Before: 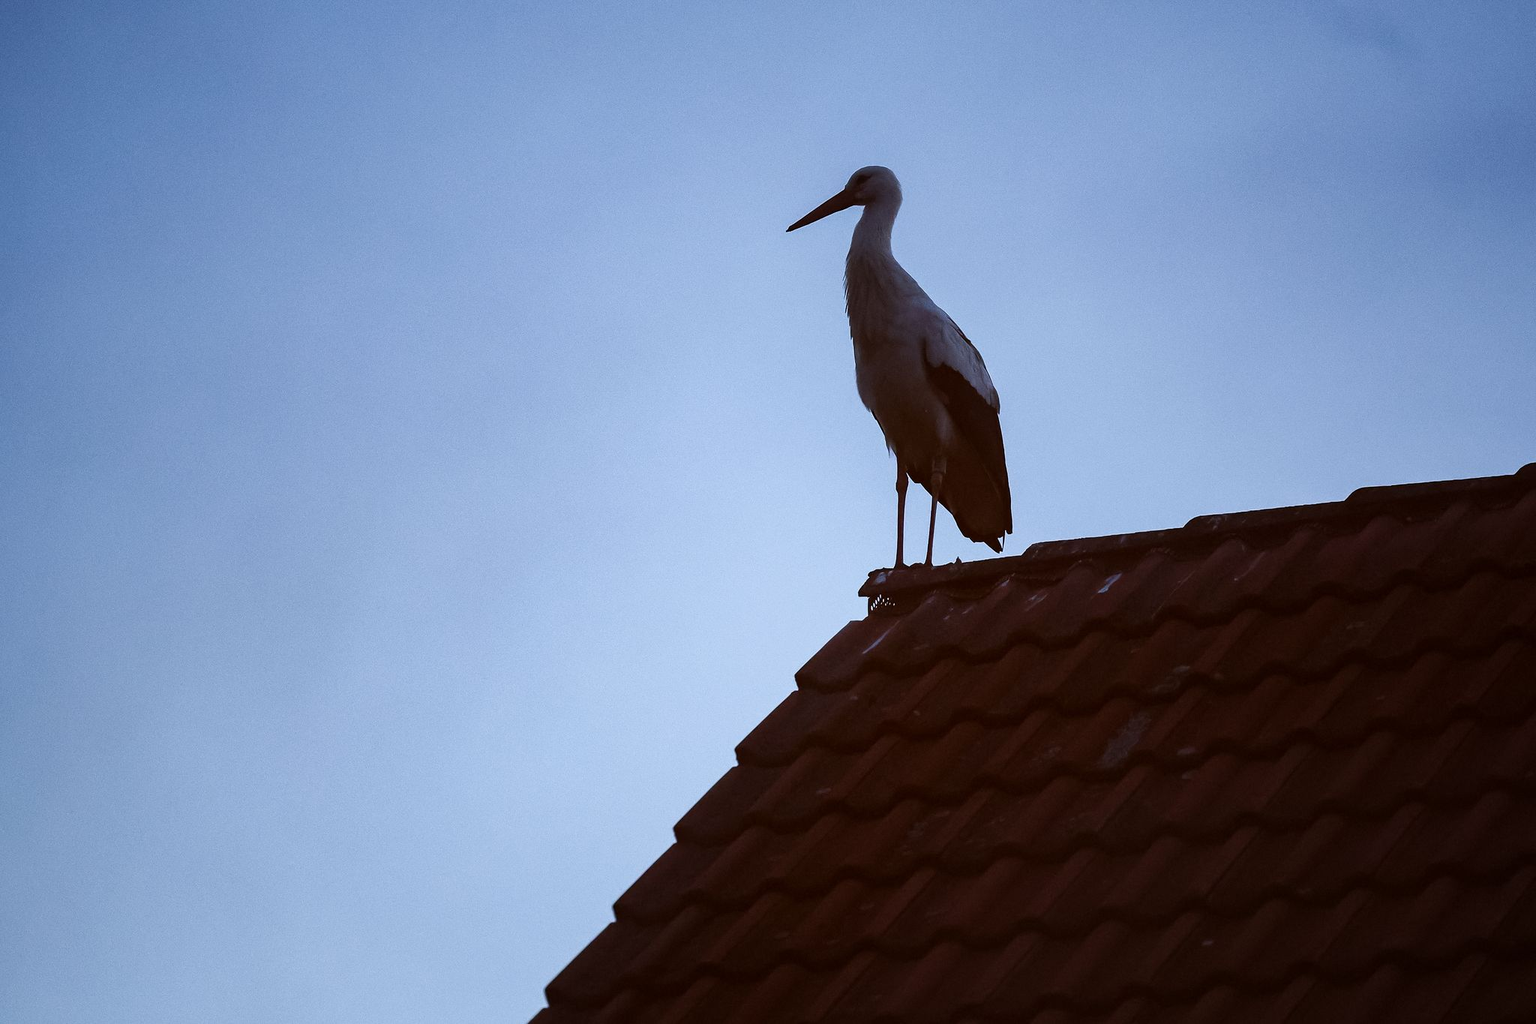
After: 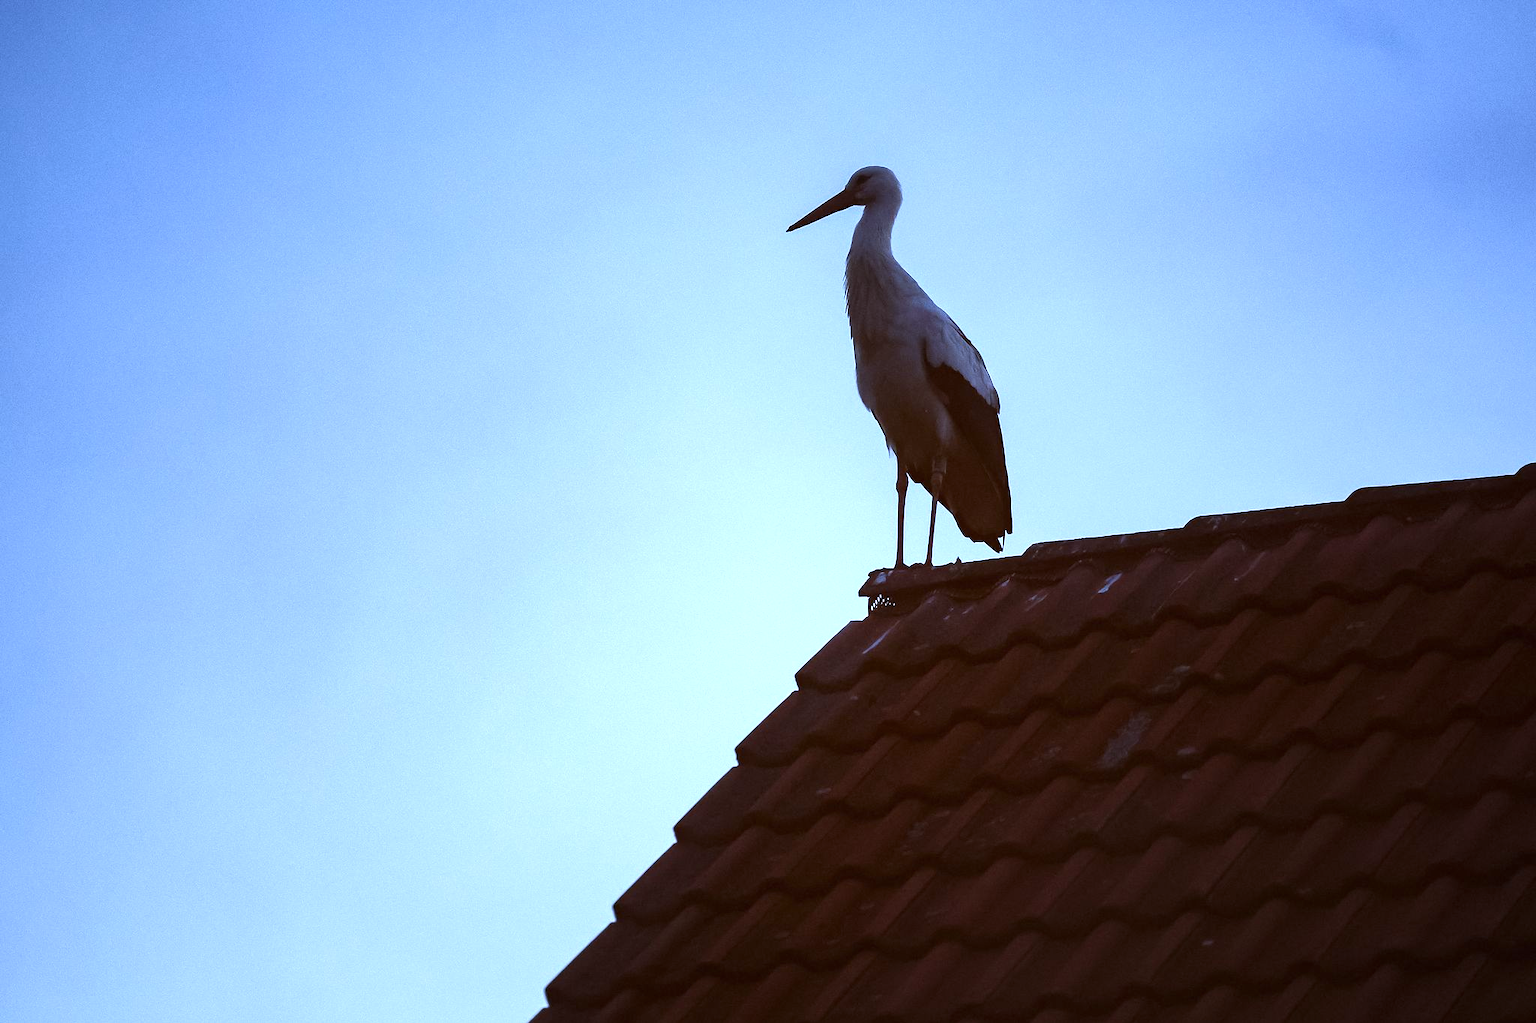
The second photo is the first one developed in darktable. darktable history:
exposure: black level correction 0, exposure 0.7 EV, compensate exposure bias true, compensate highlight preservation false
white balance: red 0.931, blue 1.11
